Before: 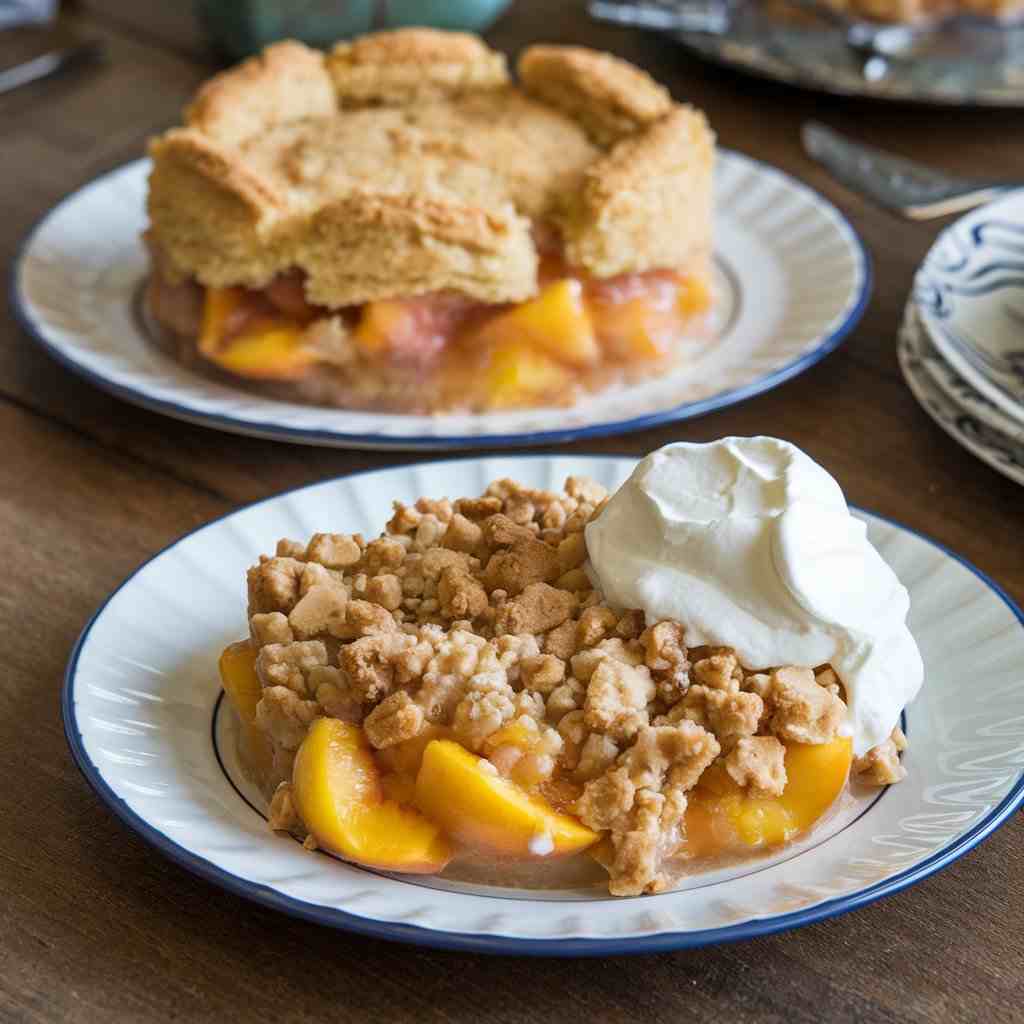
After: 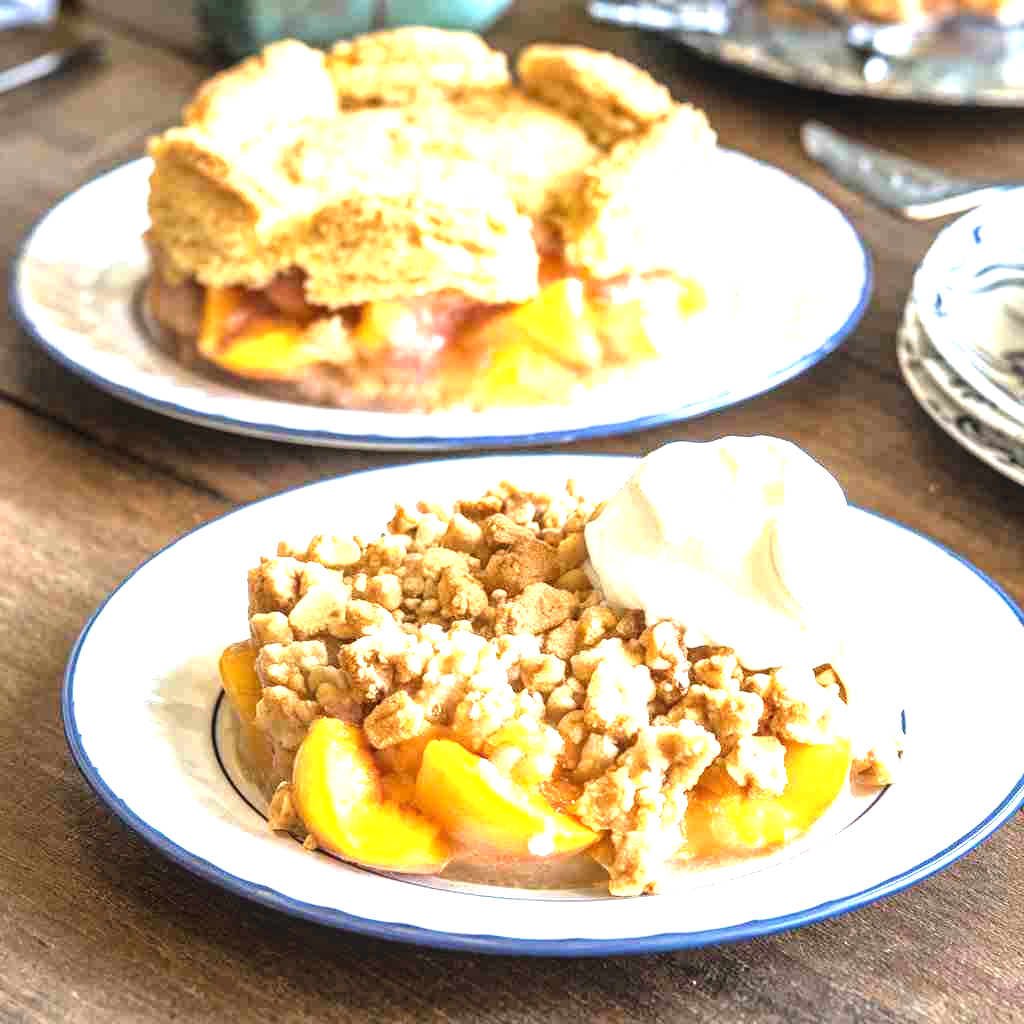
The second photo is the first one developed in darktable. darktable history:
local contrast: on, module defaults
exposure: black level correction 0, exposure 1.102 EV, compensate highlight preservation false
tone equalizer: -8 EV -0.728 EV, -7 EV -0.669 EV, -6 EV -0.597 EV, -5 EV -0.393 EV, -3 EV 0.389 EV, -2 EV 0.6 EV, -1 EV 0.68 EV, +0 EV 0.779 EV
